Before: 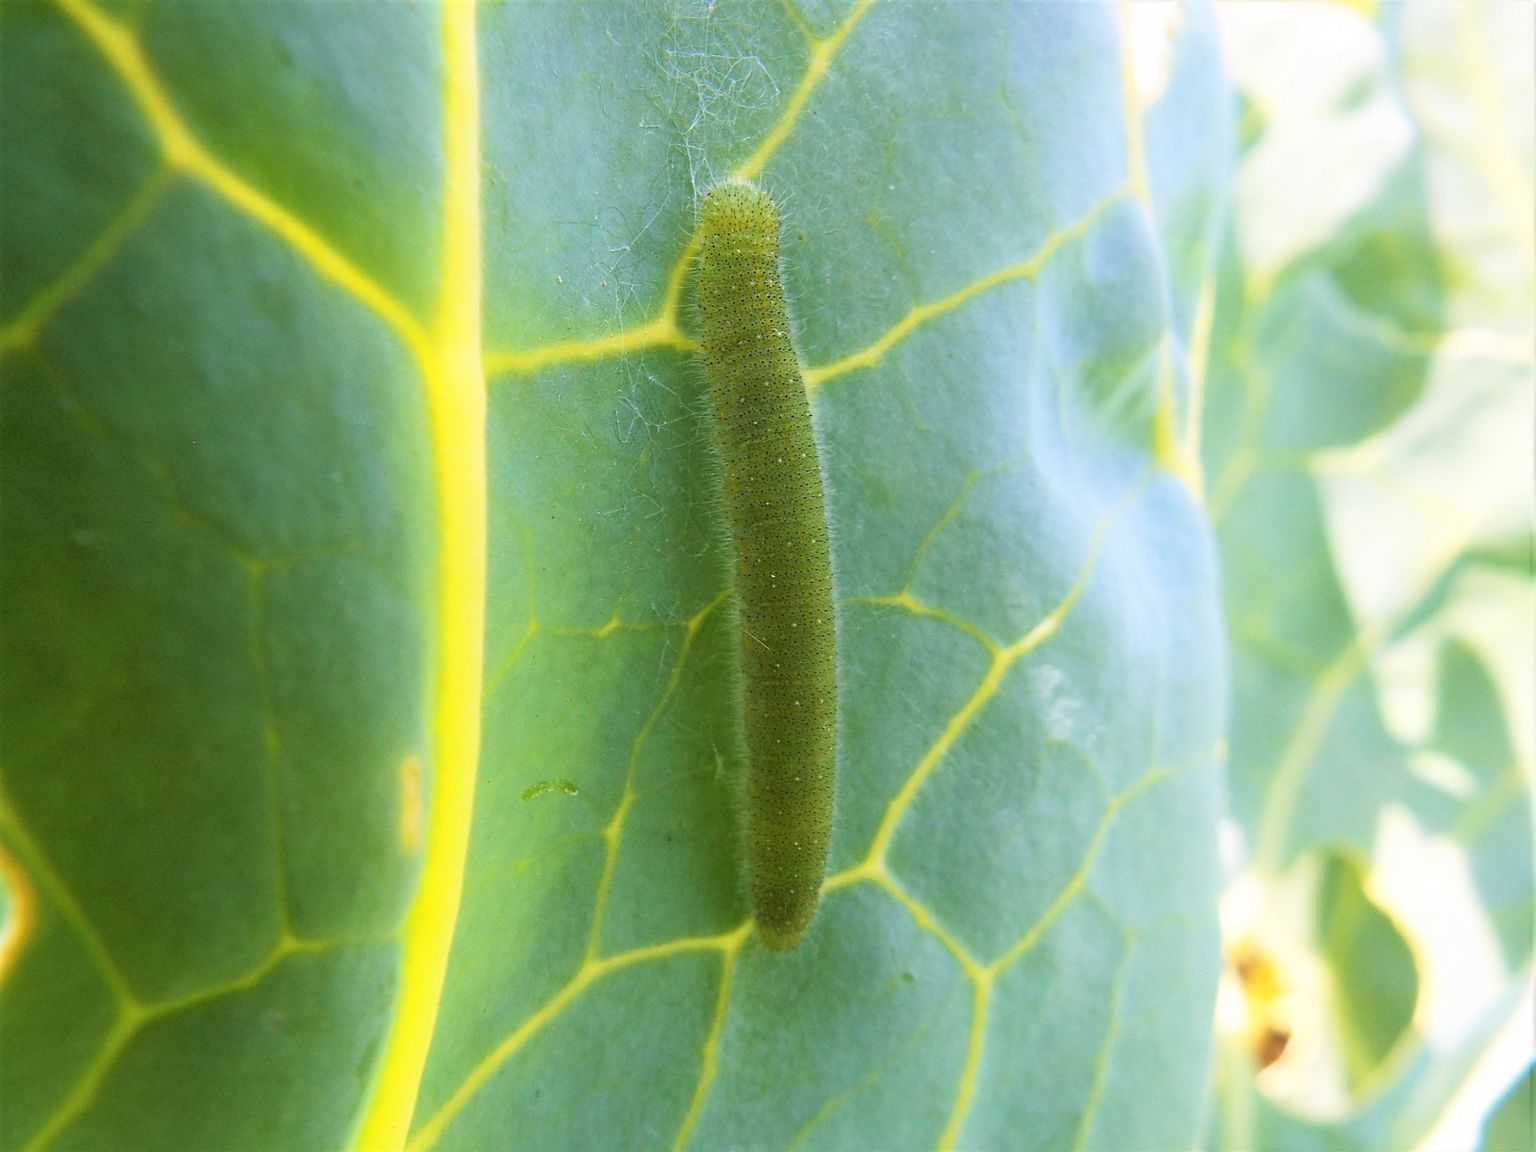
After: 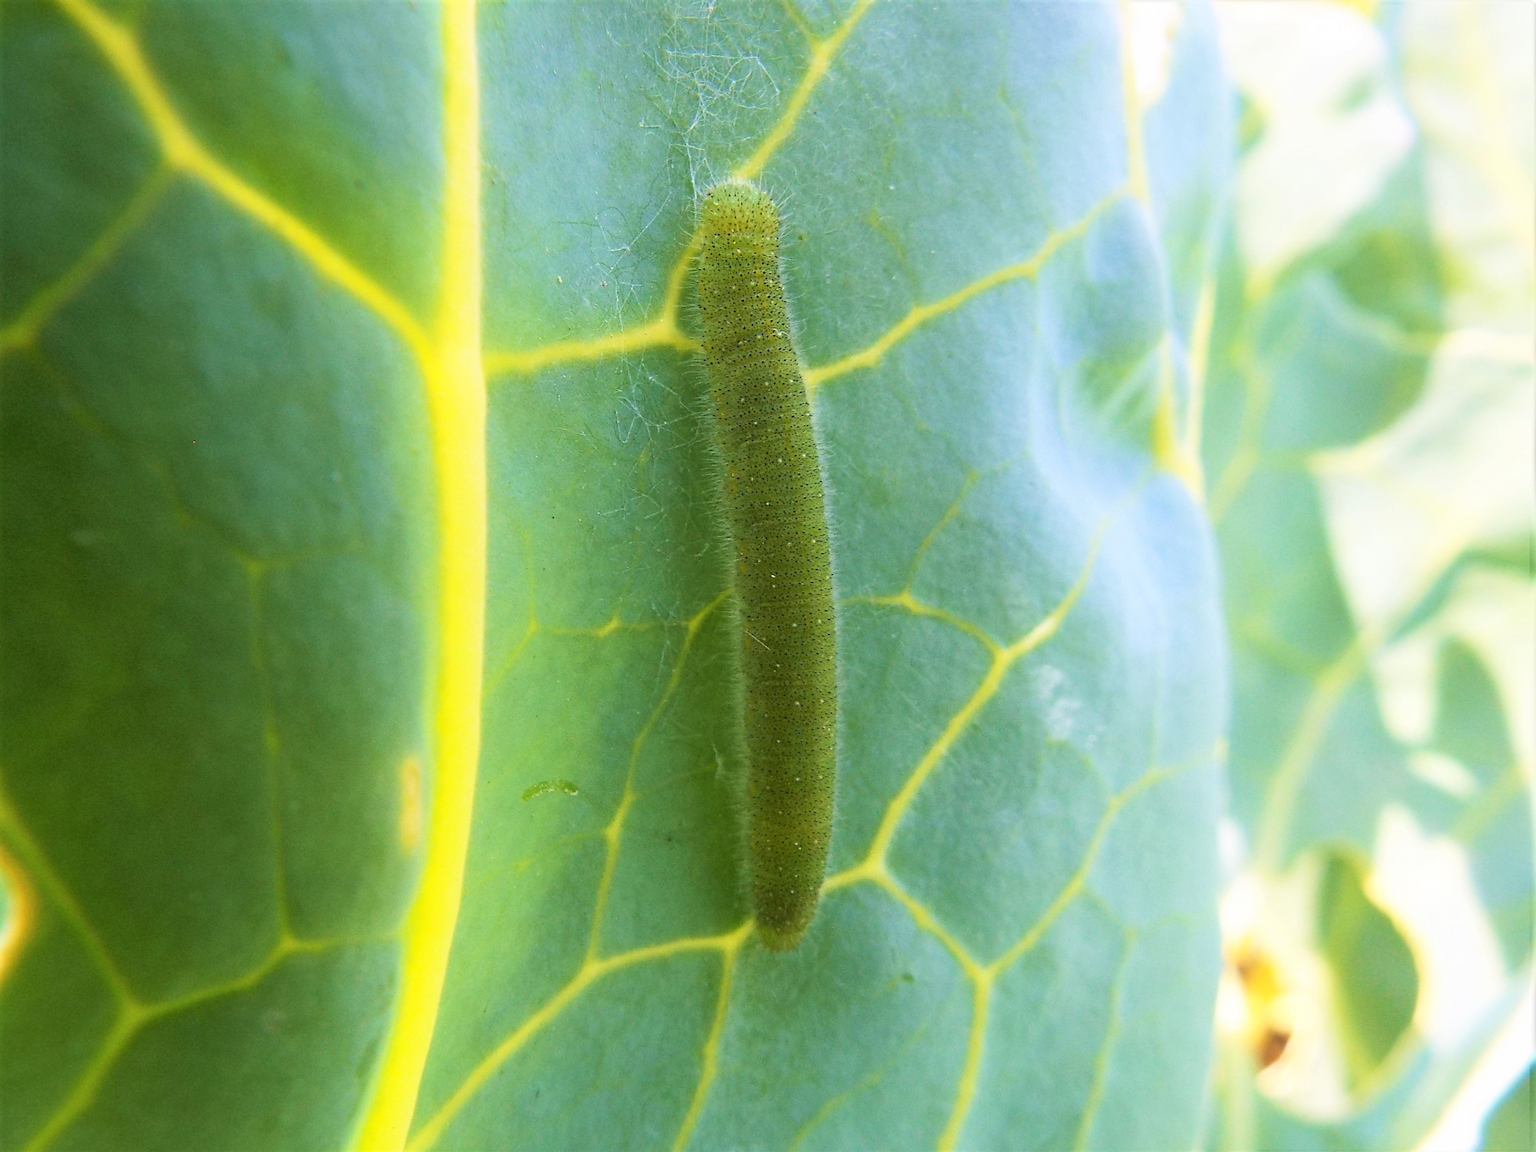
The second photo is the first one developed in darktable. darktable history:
contrast brightness saturation: contrast 0.078, saturation 0.019
velvia: strength 9.63%
